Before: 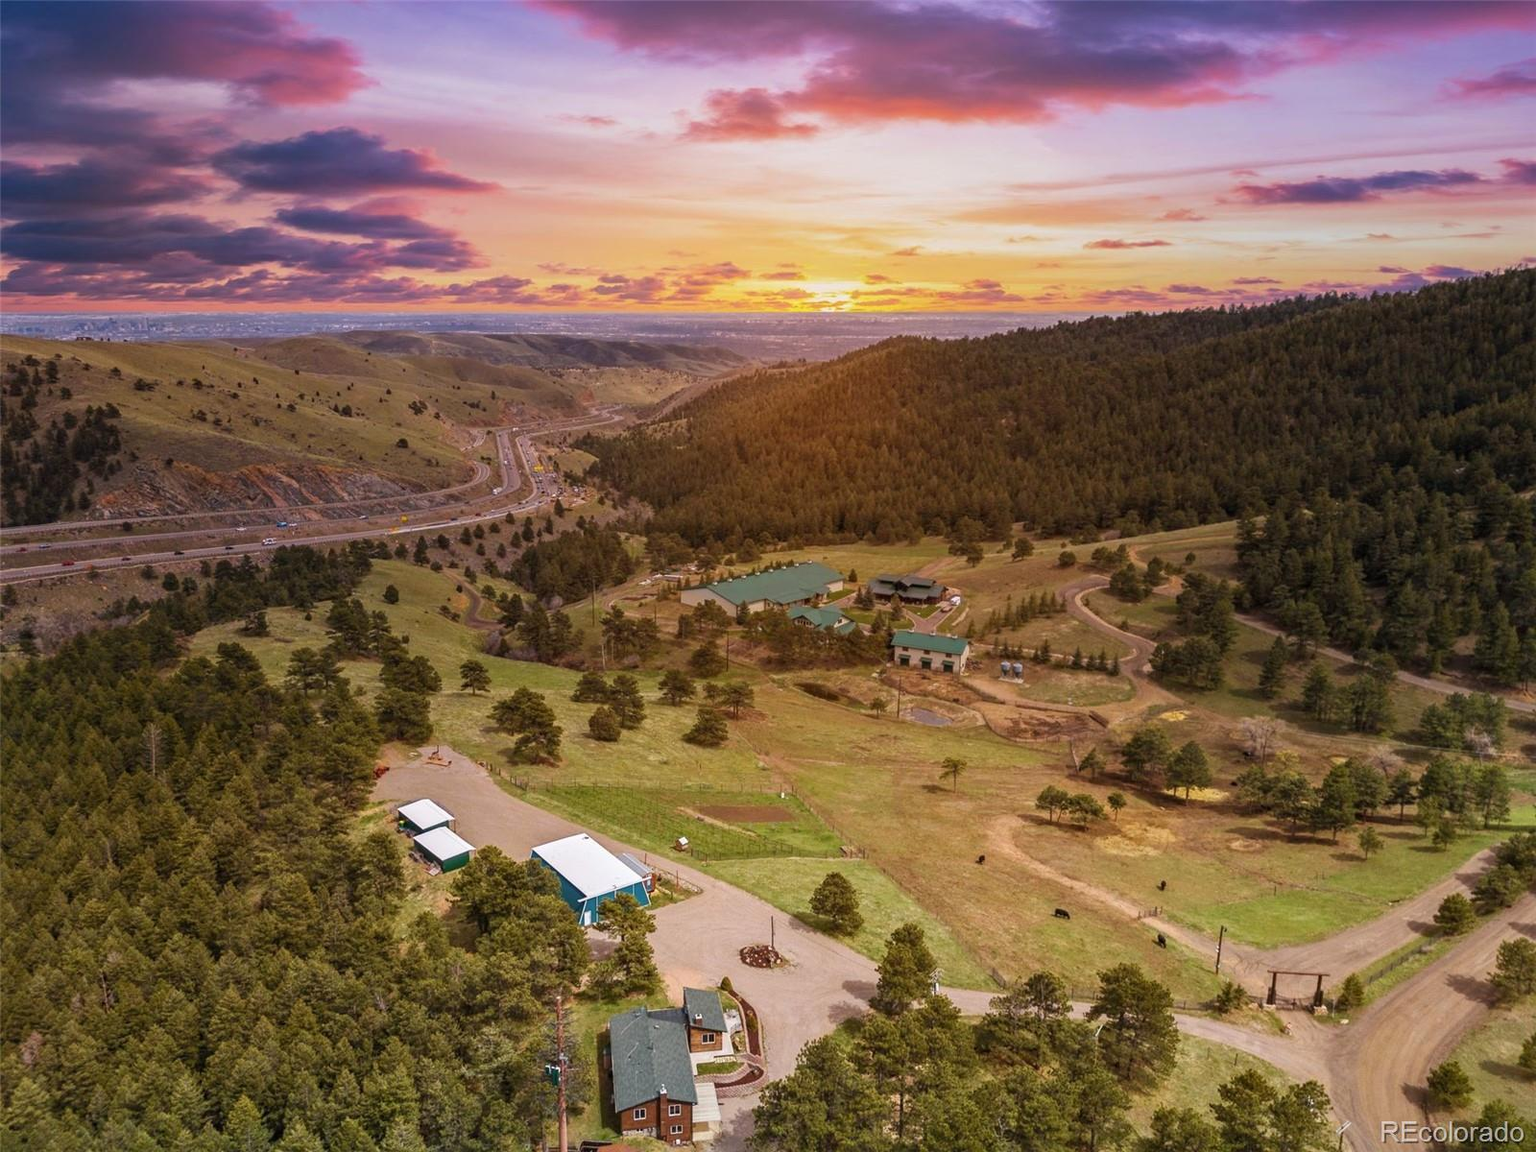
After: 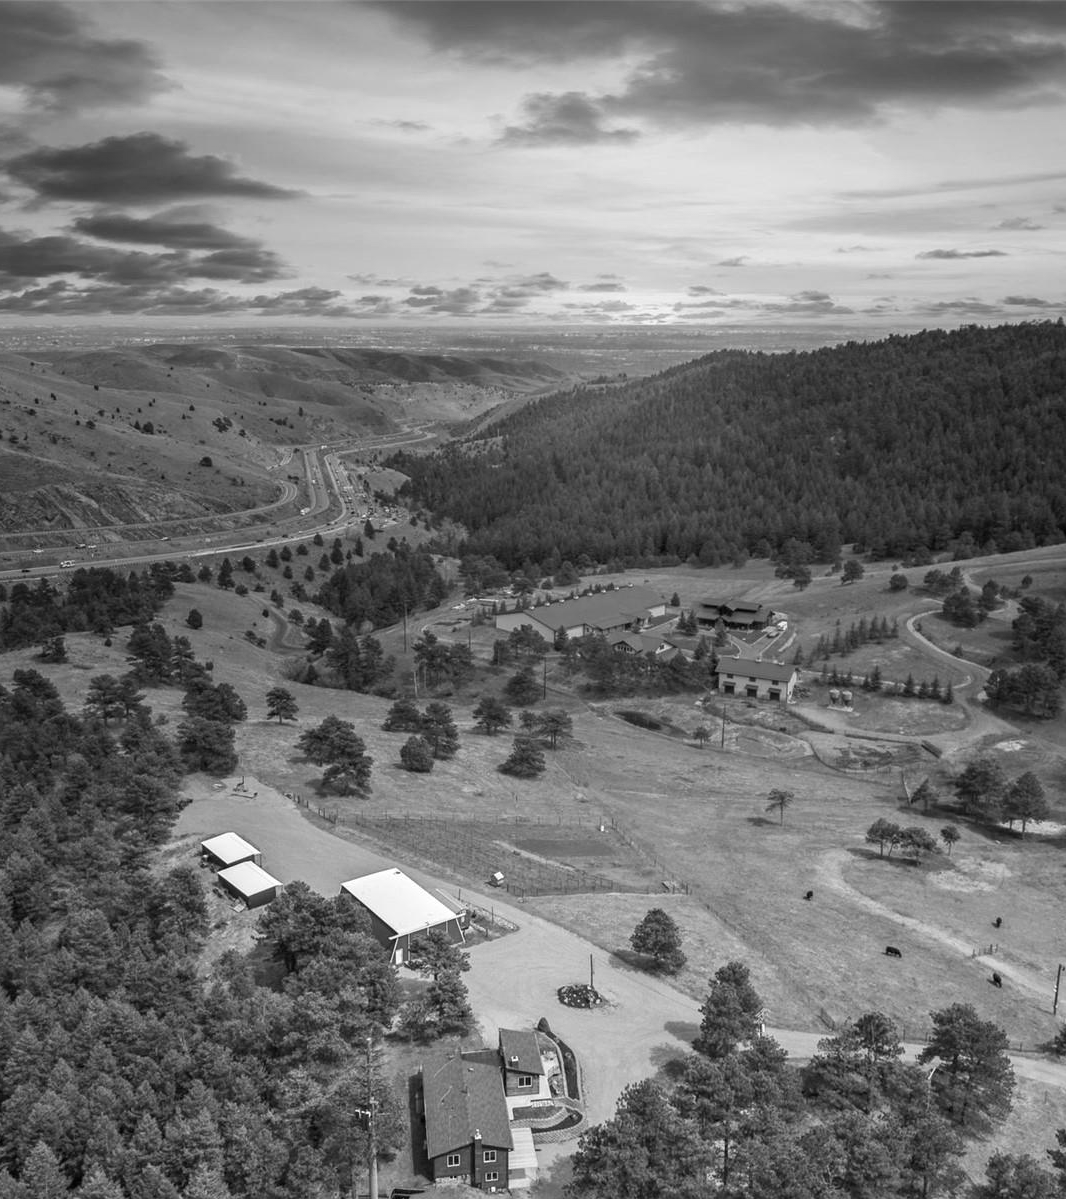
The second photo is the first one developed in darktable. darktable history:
color balance rgb: perceptual saturation grading › global saturation 20%, perceptual saturation grading › highlights -25%, perceptual saturation grading › shadows 50%, global vibrance -25%
white balance: red 1.127, blue 0.943
color correction: highlights a* -20.17, highlights b* 20.27, shadows a* 20.03, shadows b* -20.46, saturation 0.43
monochrome: on, module defaults
vibrance: vibrance 14%
crop and rotate: left 13.409%, right 19.924%
